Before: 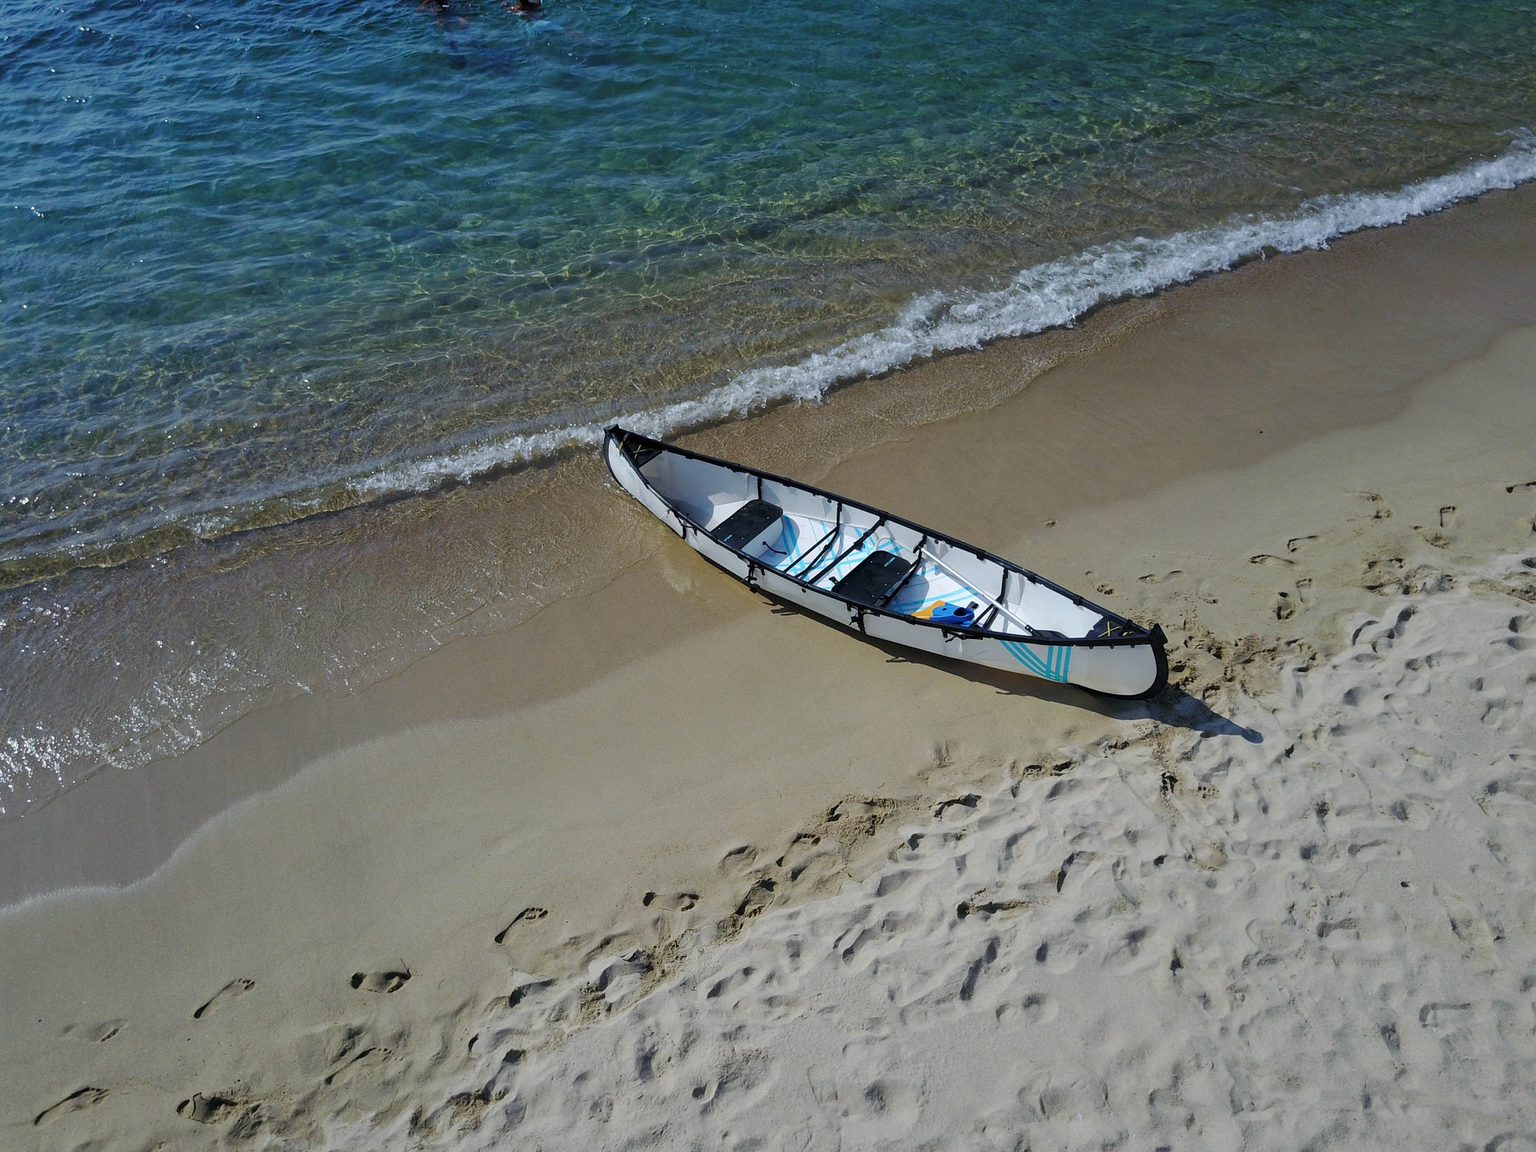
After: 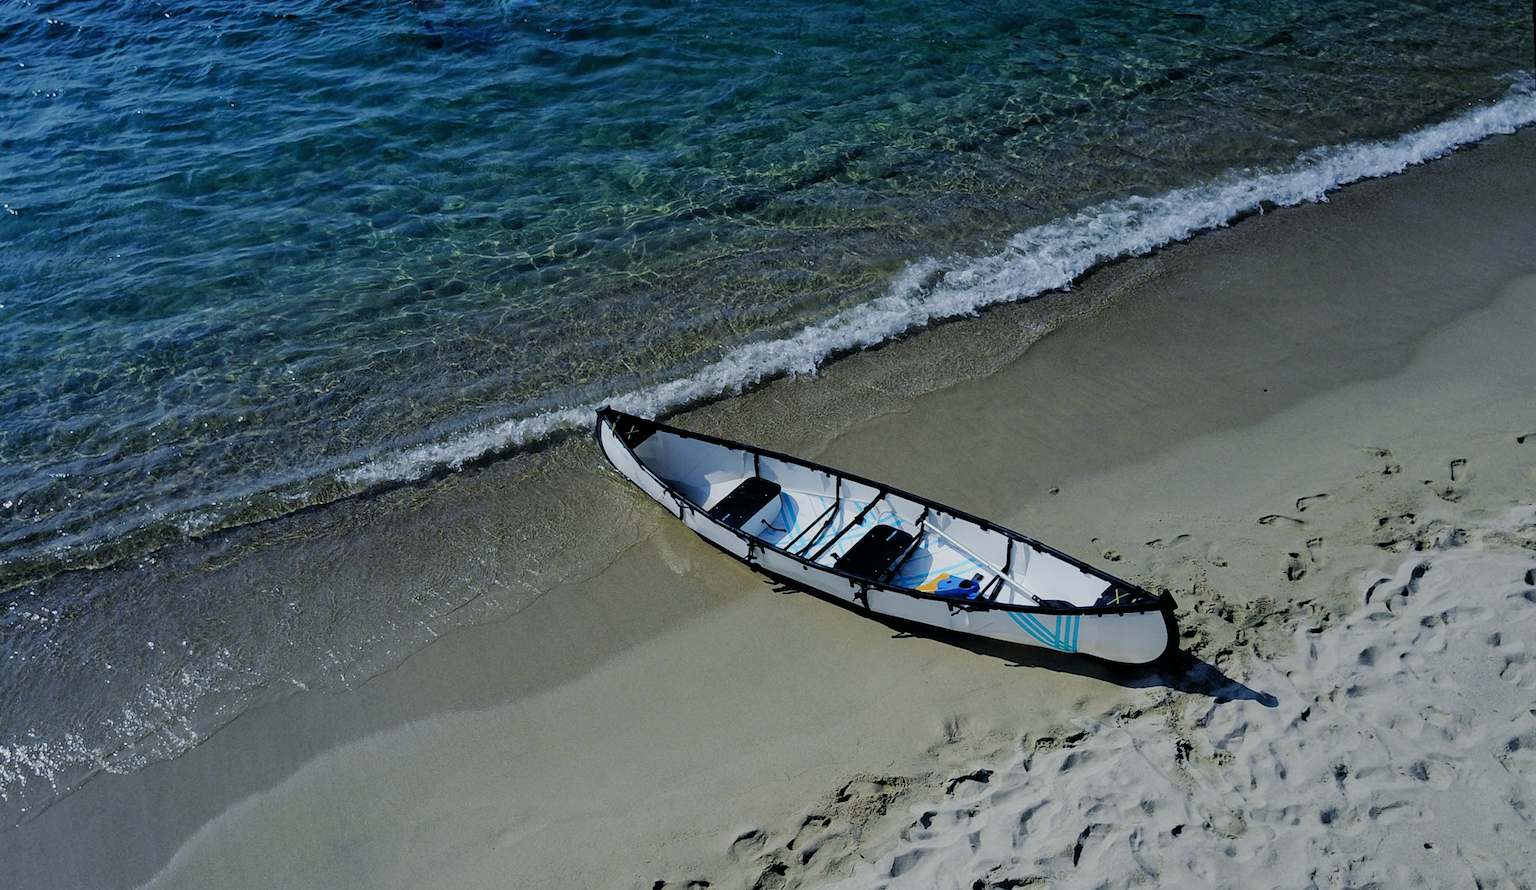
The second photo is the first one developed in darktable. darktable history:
crop: bottom 19.644%
exposure: exposure -0.153 EV, compensate highlight preservation false
white balance: red 0.924, blue 1.095
color correction: highlights a* -2.68, highlights b* 2.57
color balance rgb: shadows lift › chroma 5.41%, shadows lift › hue 240°, highlights gain › chroma 3.74%, highlights gain › hue 60°, saturation formula JzAzBz (2021)
rotate and perspective: rotation -2°, crop left 0.022, crop right 0.978, crop top 0.049, crop bottom 0.951
filmic rgb: black relative exposure -5 EV, hardness 2.88, contrast 1.3, highlights saturation mix -30%
